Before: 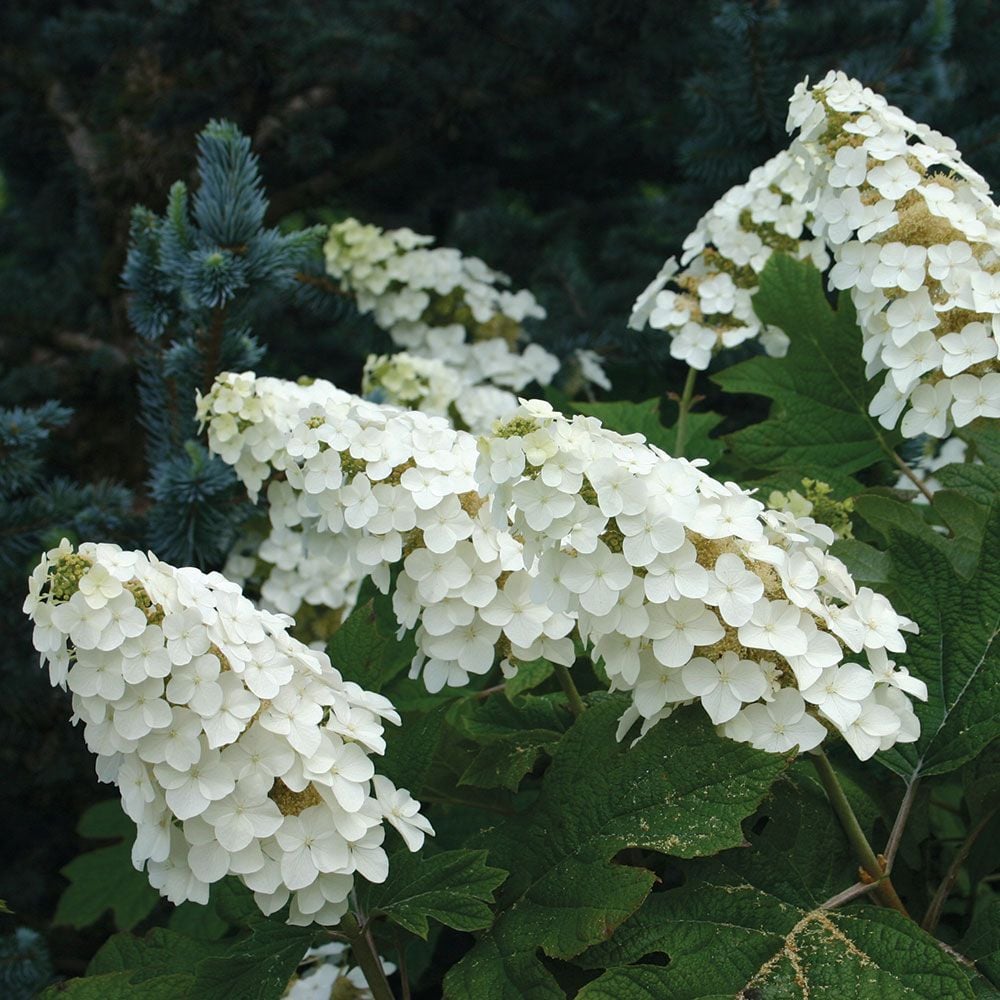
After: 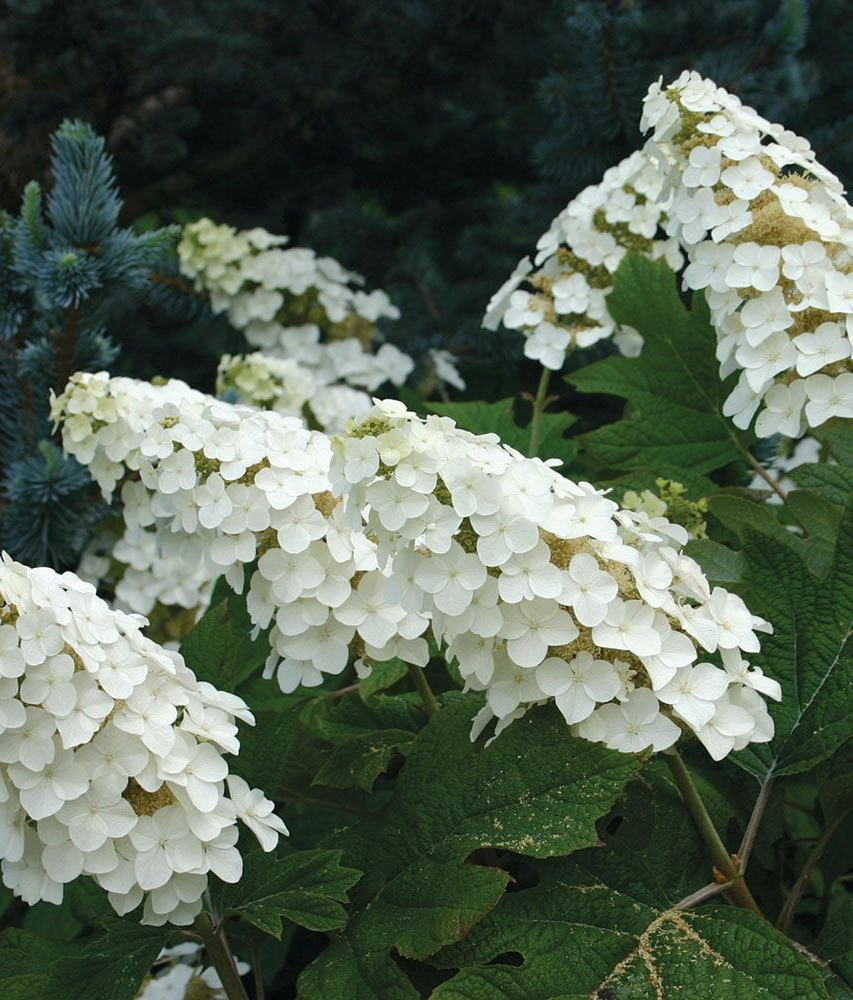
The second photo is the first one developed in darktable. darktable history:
color correction: highlights b* 0.058, saturation 0.995
crop and rotate: left 14.643%
